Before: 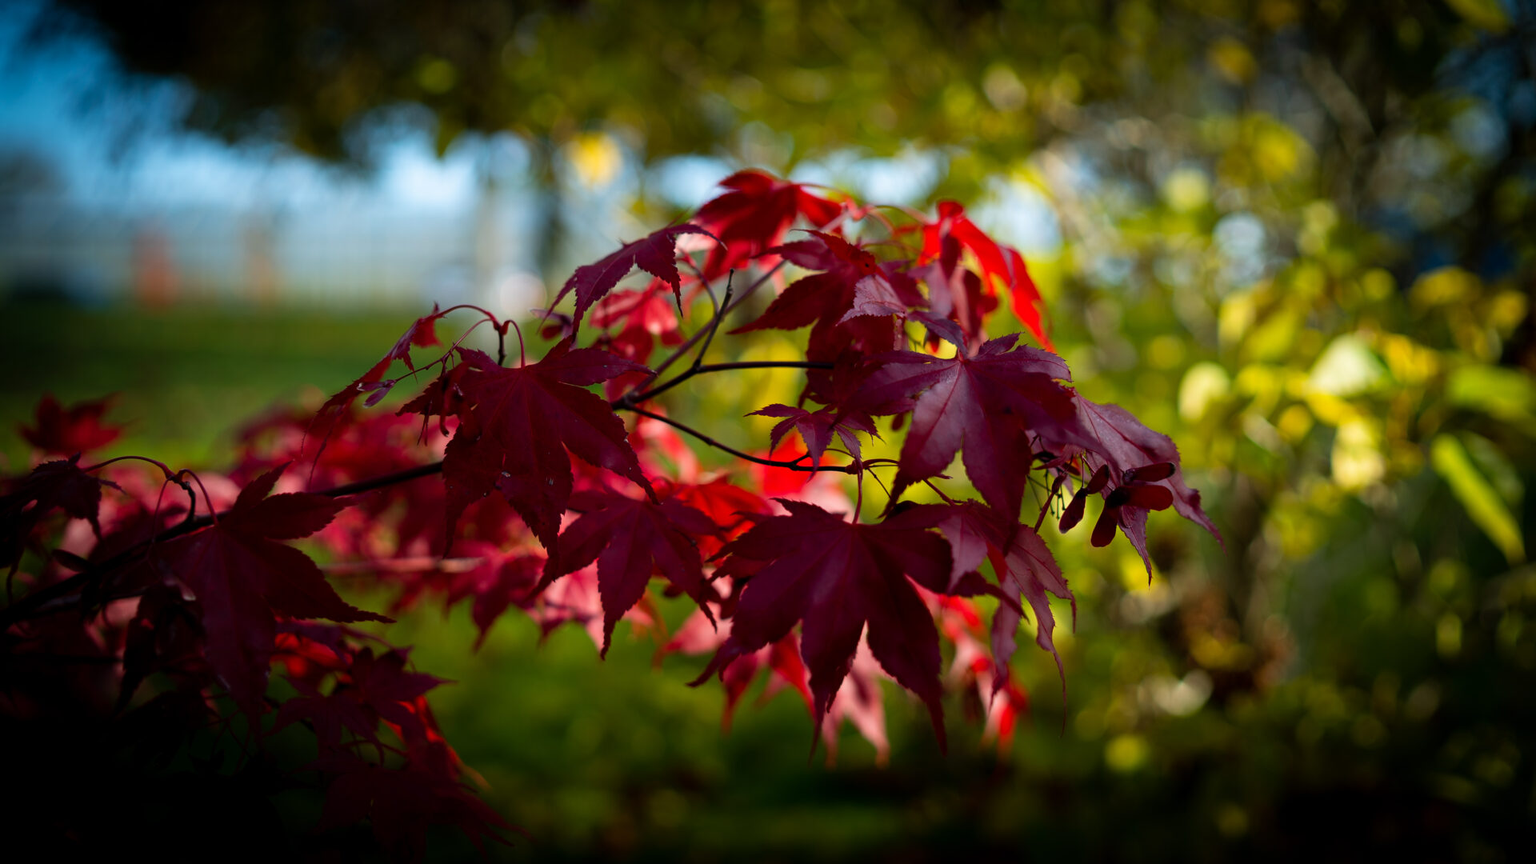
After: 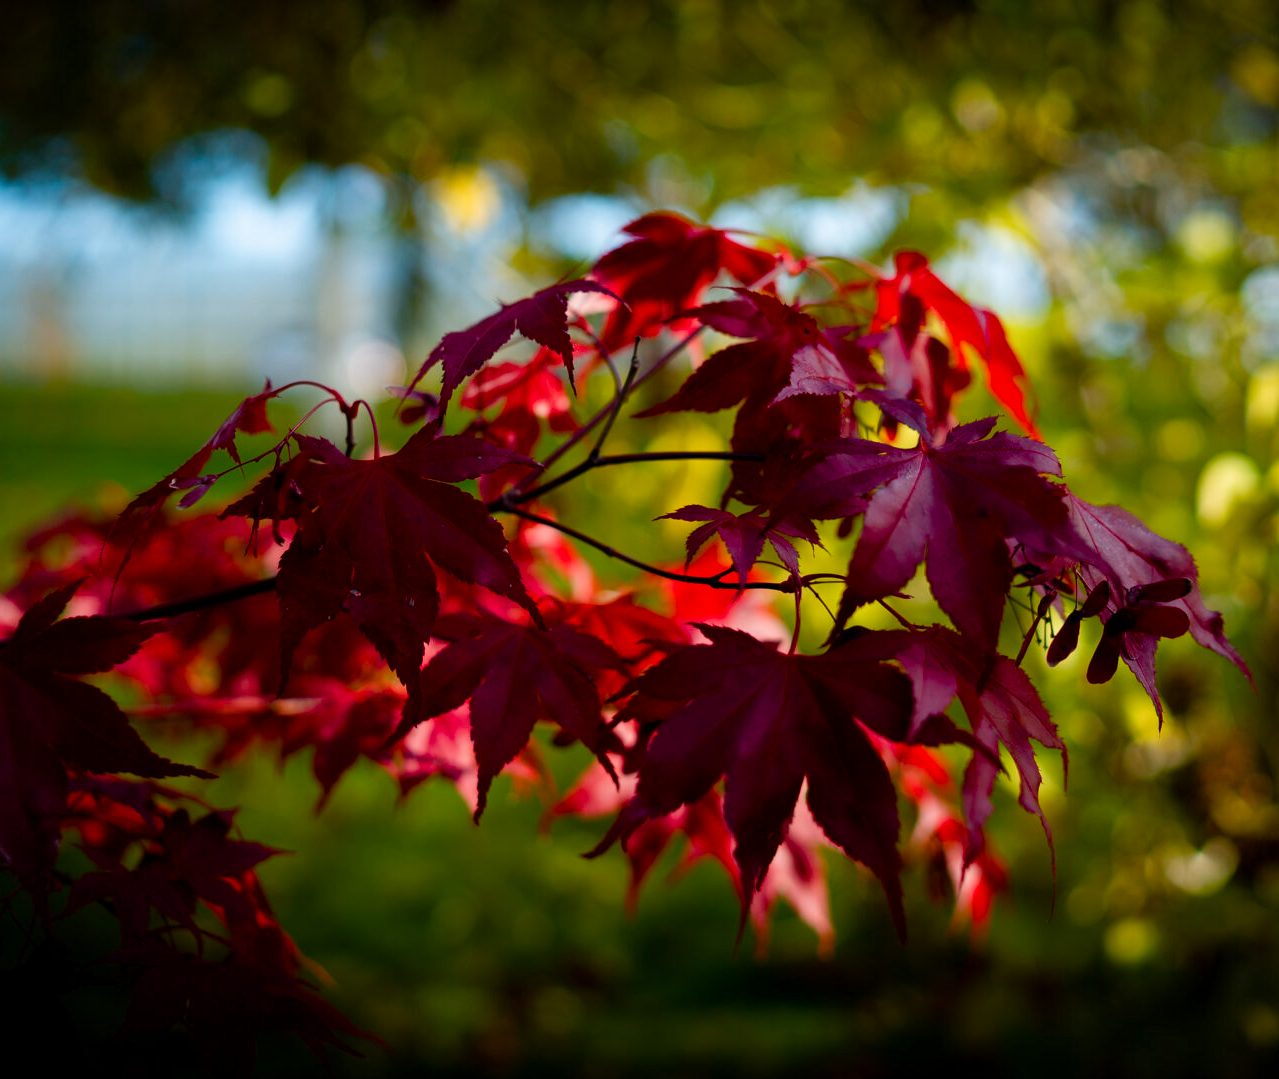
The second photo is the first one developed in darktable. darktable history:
crop and rotate: left 14.436%, right 18.898%
color balance rgb: perceptual saturation grading › global saturation 20%, perceptual saturation grading › highlights -25%, perceptual saturation grading › shadows 50%
